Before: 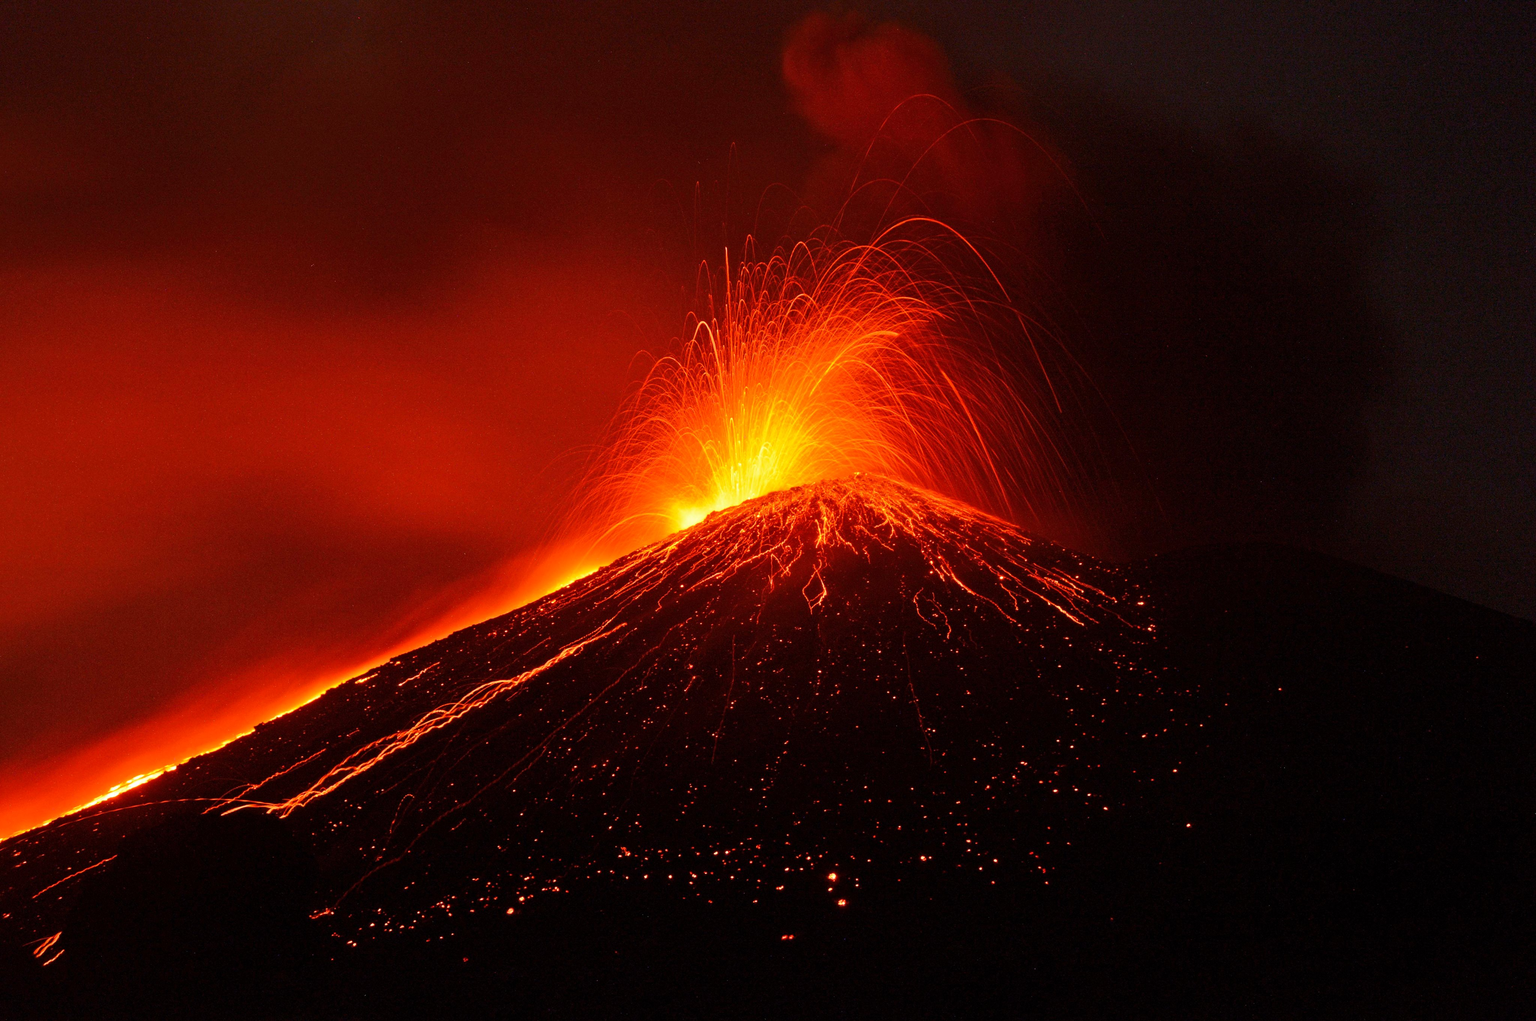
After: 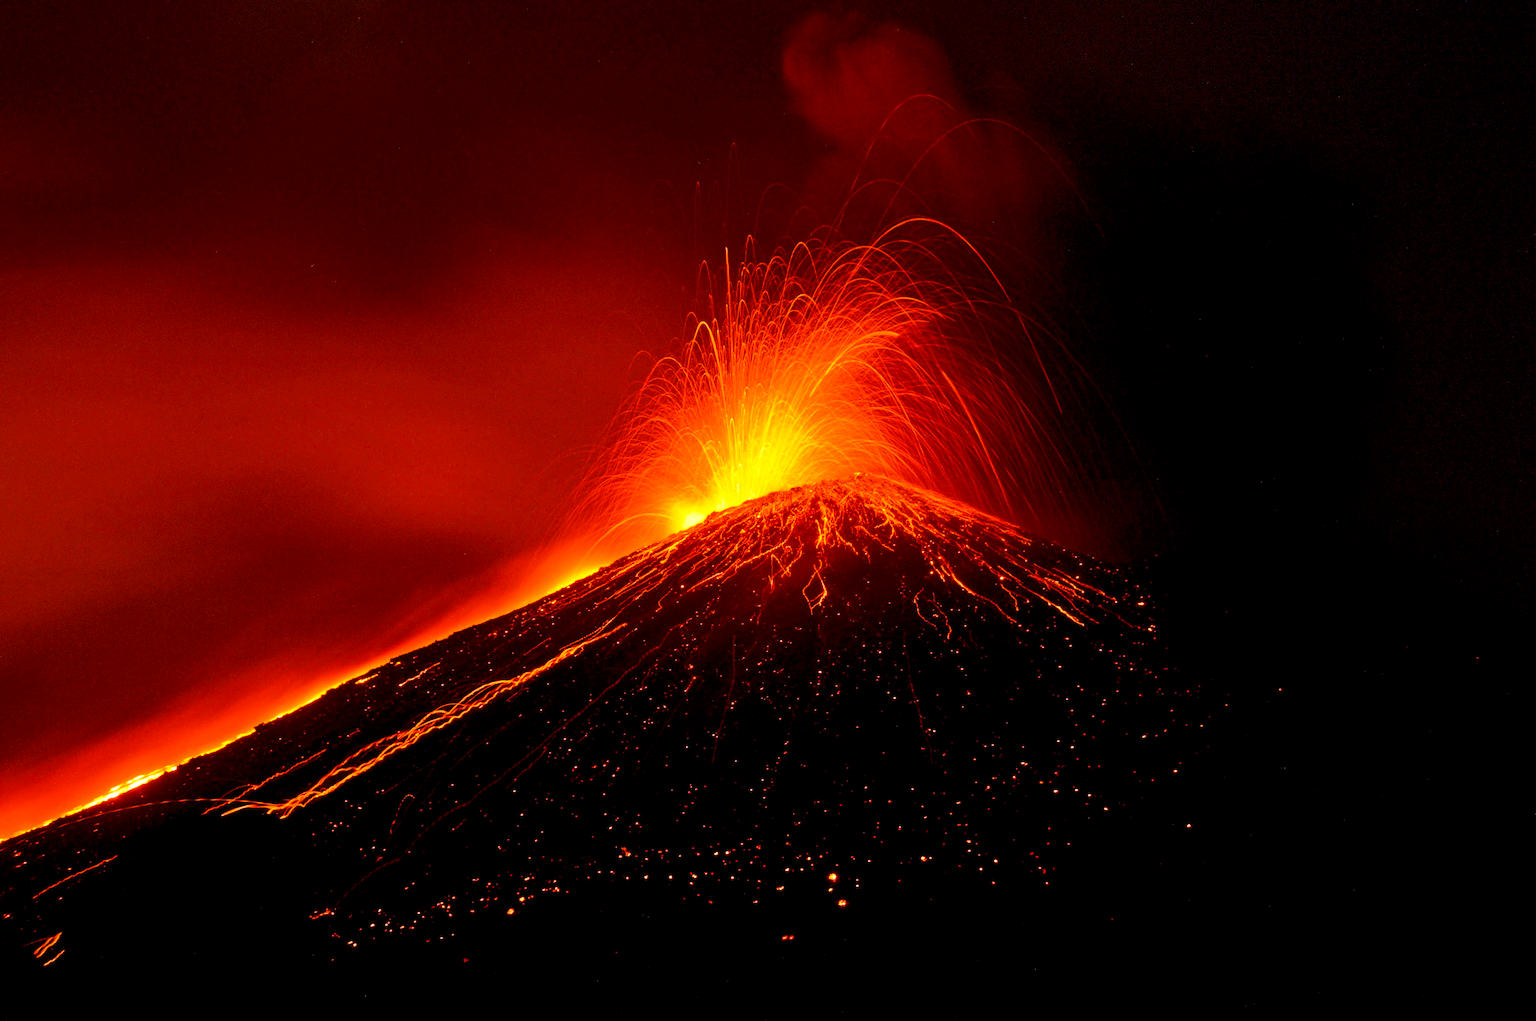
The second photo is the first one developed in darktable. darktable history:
color balance rgb: perceptual saturation grading › global saturation 20%, global vibrance 20%
exposure: black level correction 0.007, exposure 0.159 EV, compensate highlight preservation false
